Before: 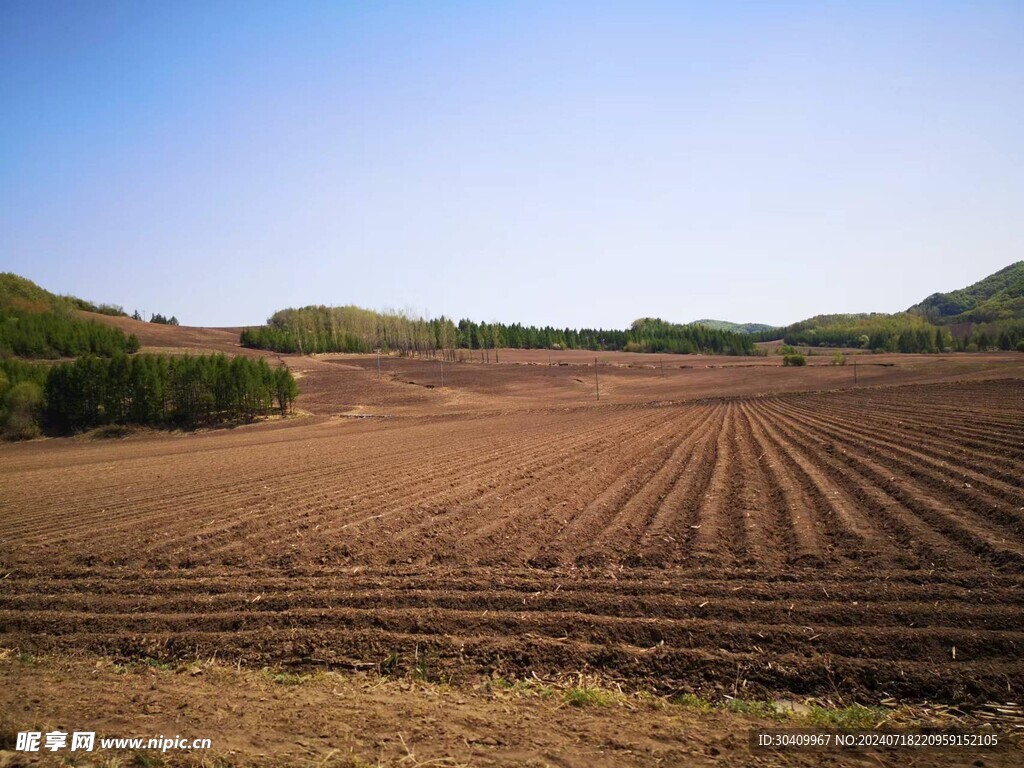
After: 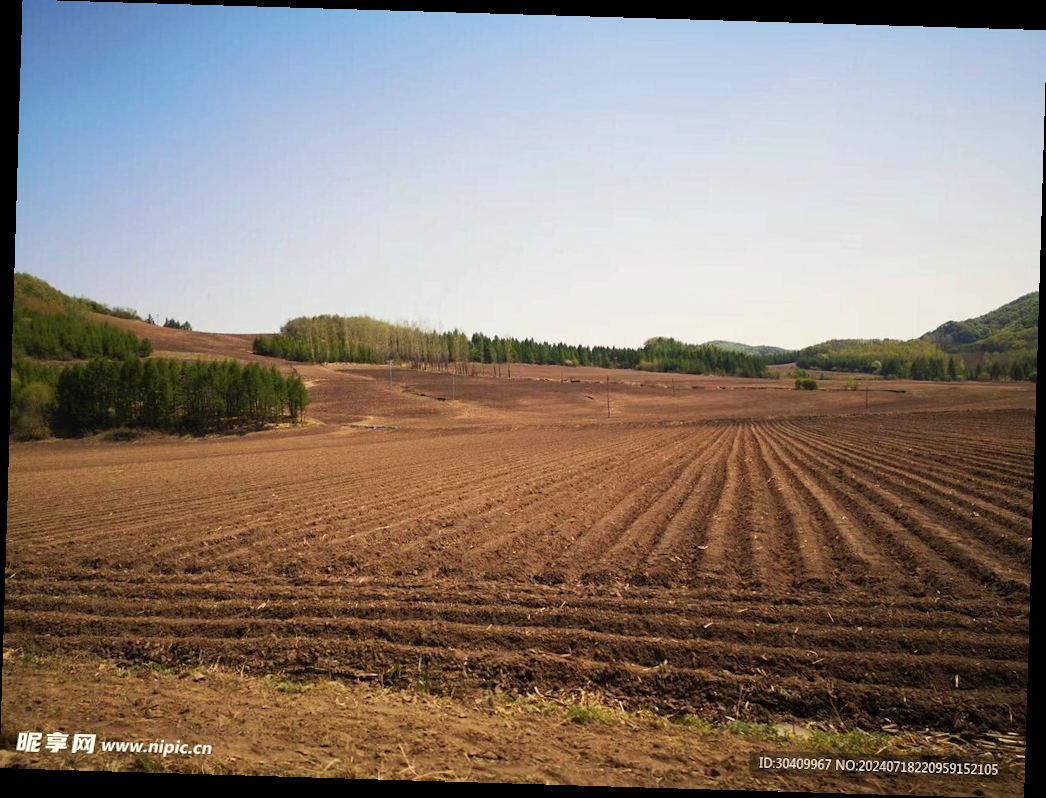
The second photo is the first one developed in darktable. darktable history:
rotate and perspective: rotation 1.72°, automatic cropping off
white balance: red 1.029, blue 0.92
